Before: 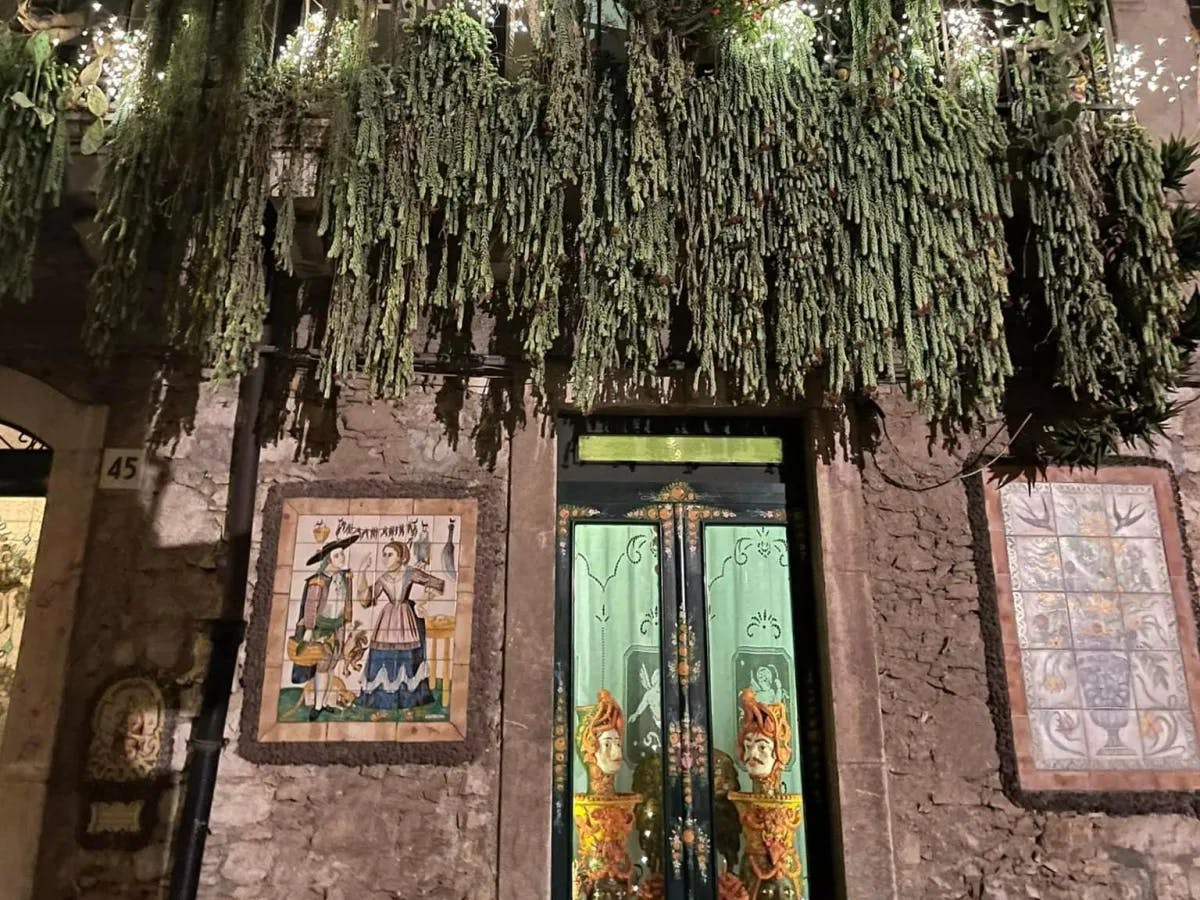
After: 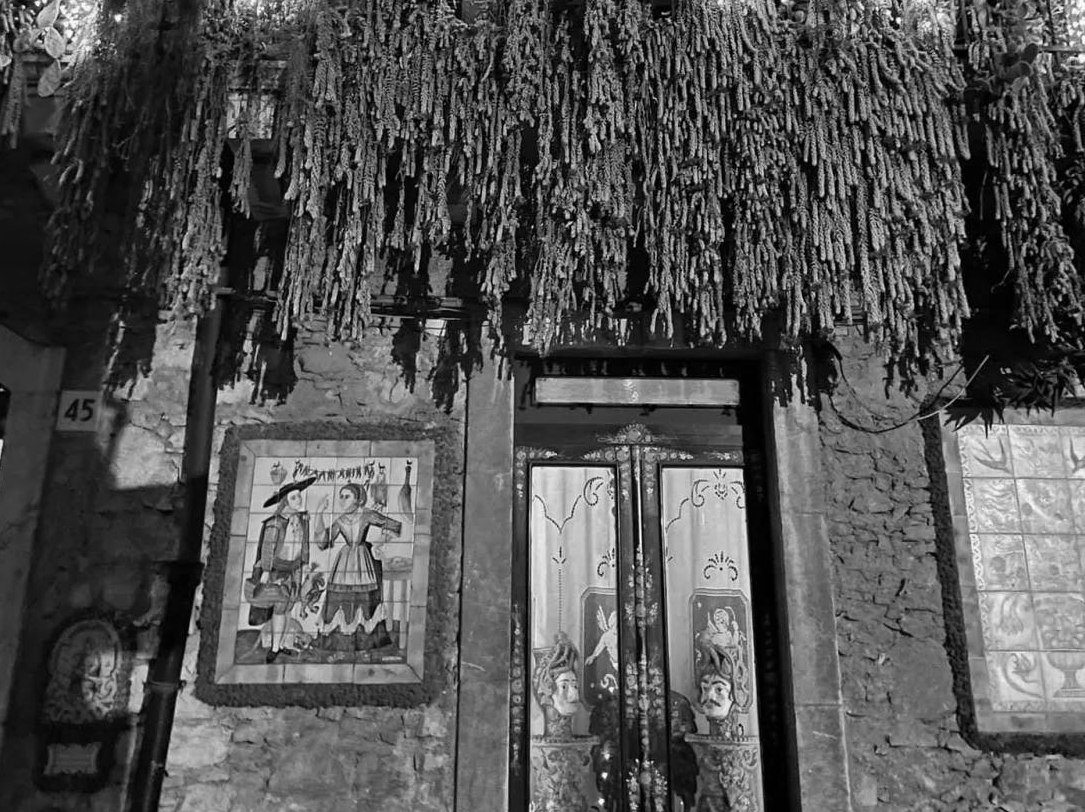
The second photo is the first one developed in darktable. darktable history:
color calibration: output gray [0.246, 0.254, 0.501, 0], illuminant same as pipeline (D50), adaptation none (bypass), x 0.333, y 0.333, temperature 5013.68 K
crop: left 3.616%, top 6.484%, right 5.954%, bottom 3.213%
